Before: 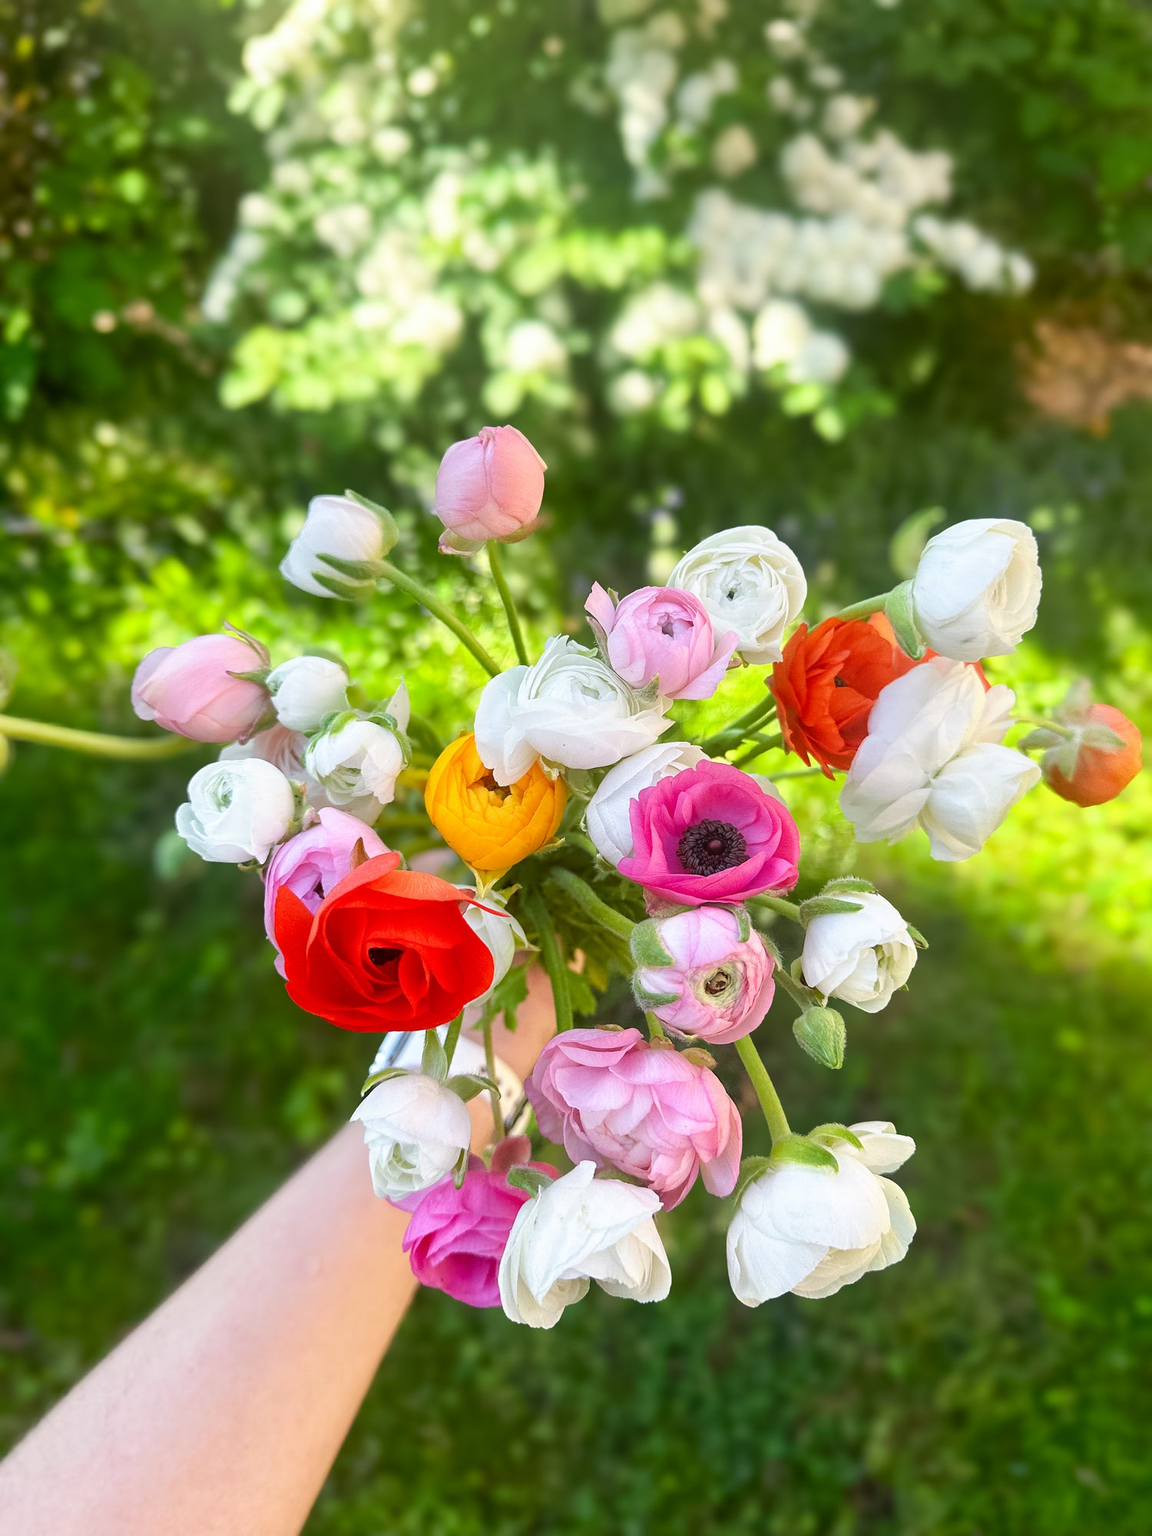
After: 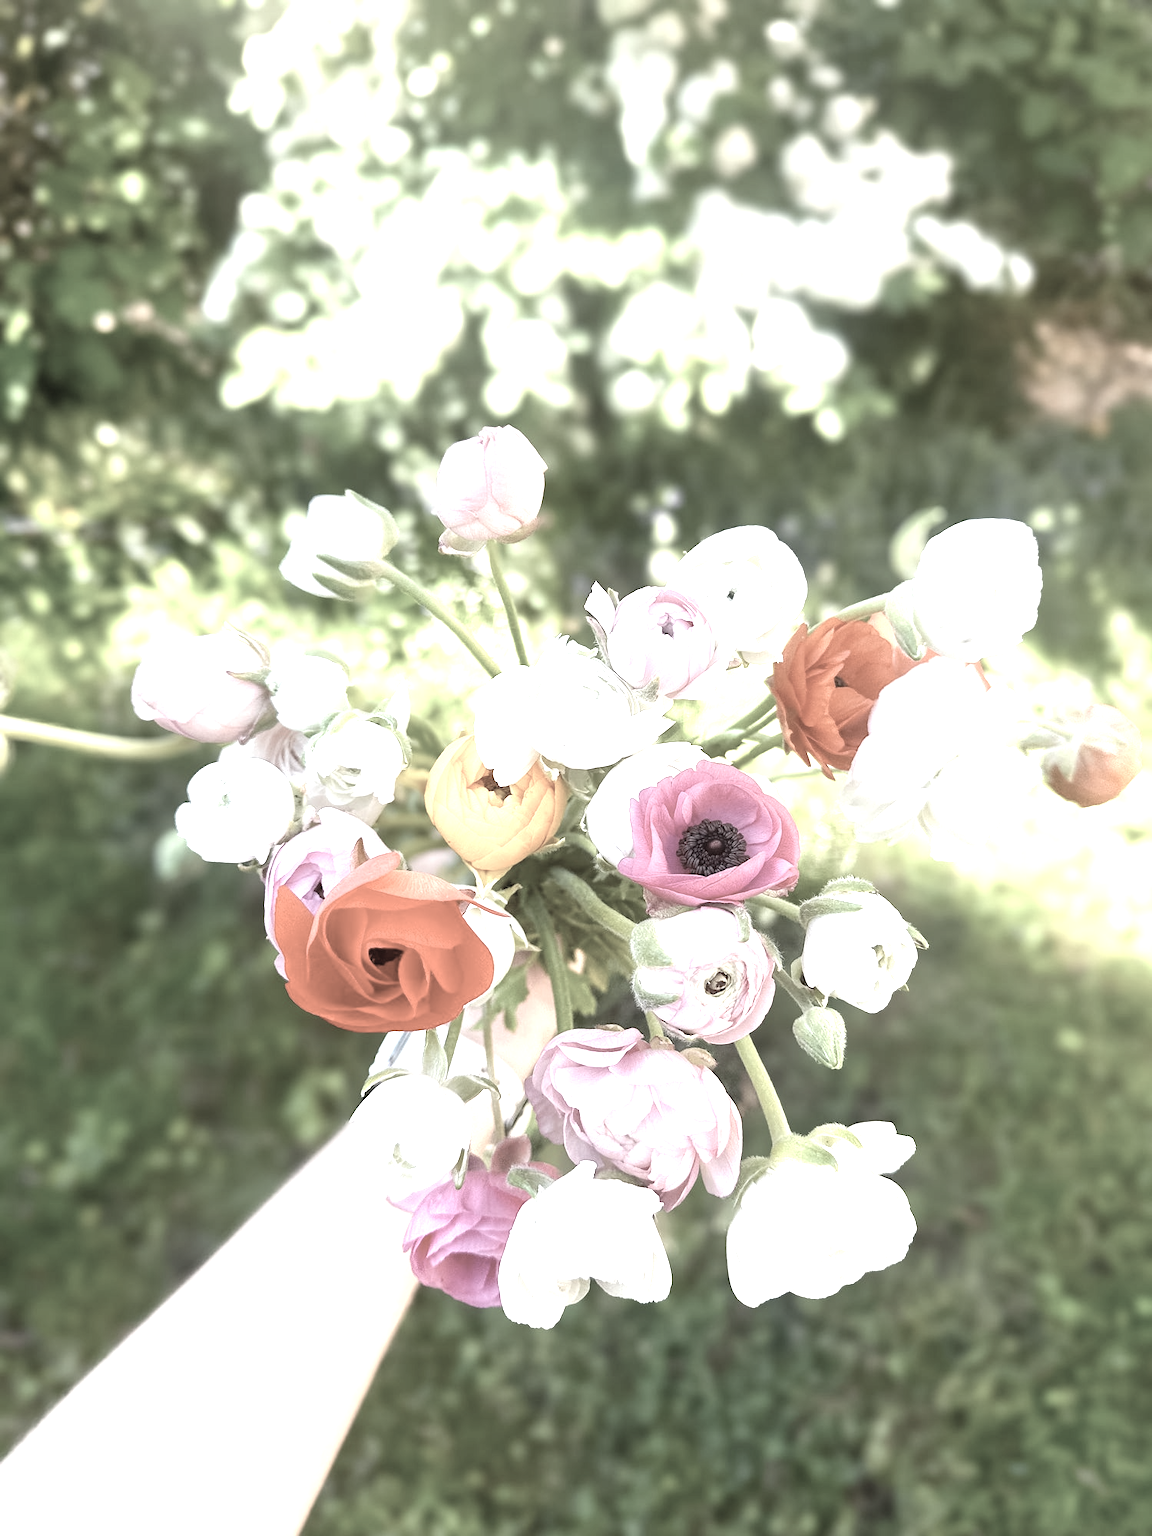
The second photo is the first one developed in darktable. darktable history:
exposure: black level correction 0, exposure 1.2 EV, compensate highlight preservation false
color zones: curves: ch1 [(0, 0.153) (0.143, 0.15) (0.286, 0.151) (0.429, 0.152) (0.571, 0.152) (0.714, 0.151) (0.857, 0.151) (1, 0.153)]
